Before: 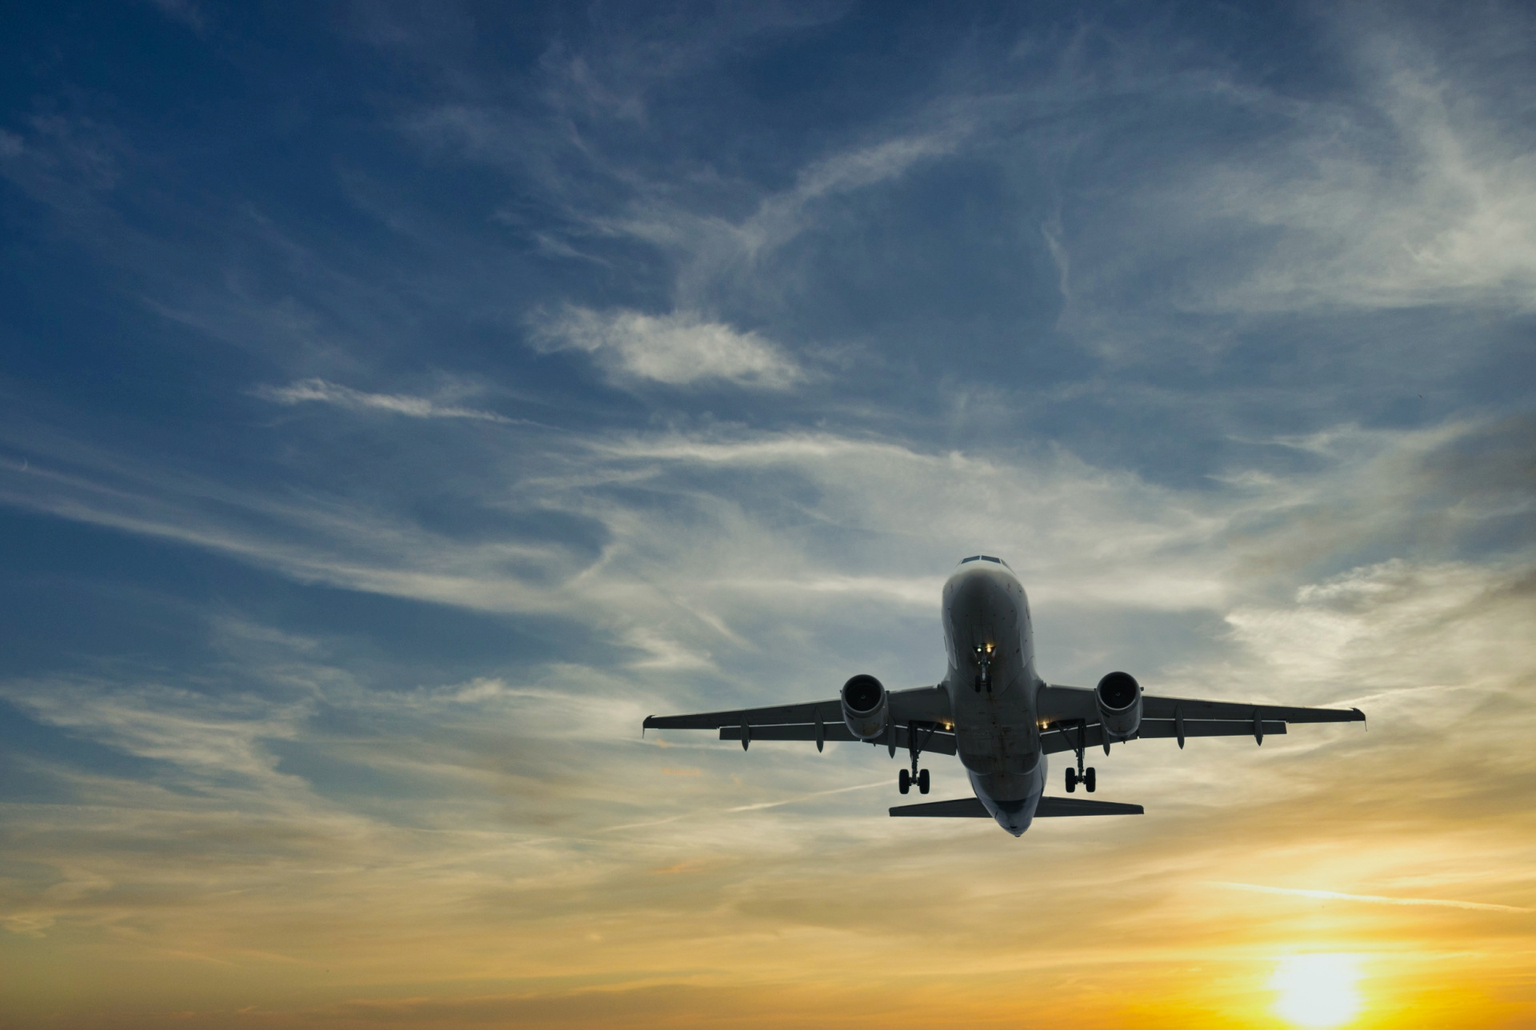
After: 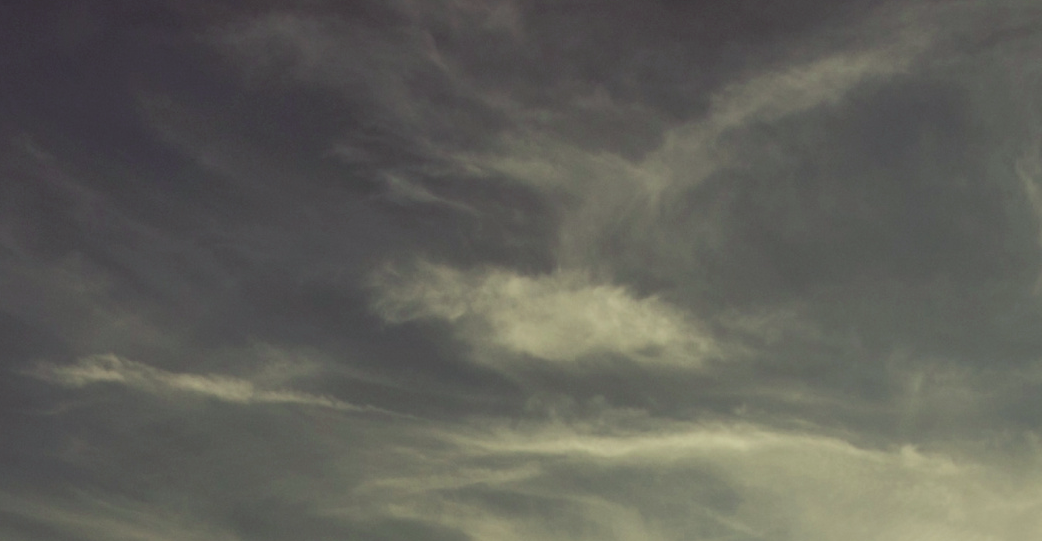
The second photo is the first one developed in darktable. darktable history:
color correction: highlights a* -5.45, highlights b* 9.8, shadows a* 9.43, shadows b* 24.1
crop: left 14.899%, top 9.294%, right 30.824%, bottom 48.684%
